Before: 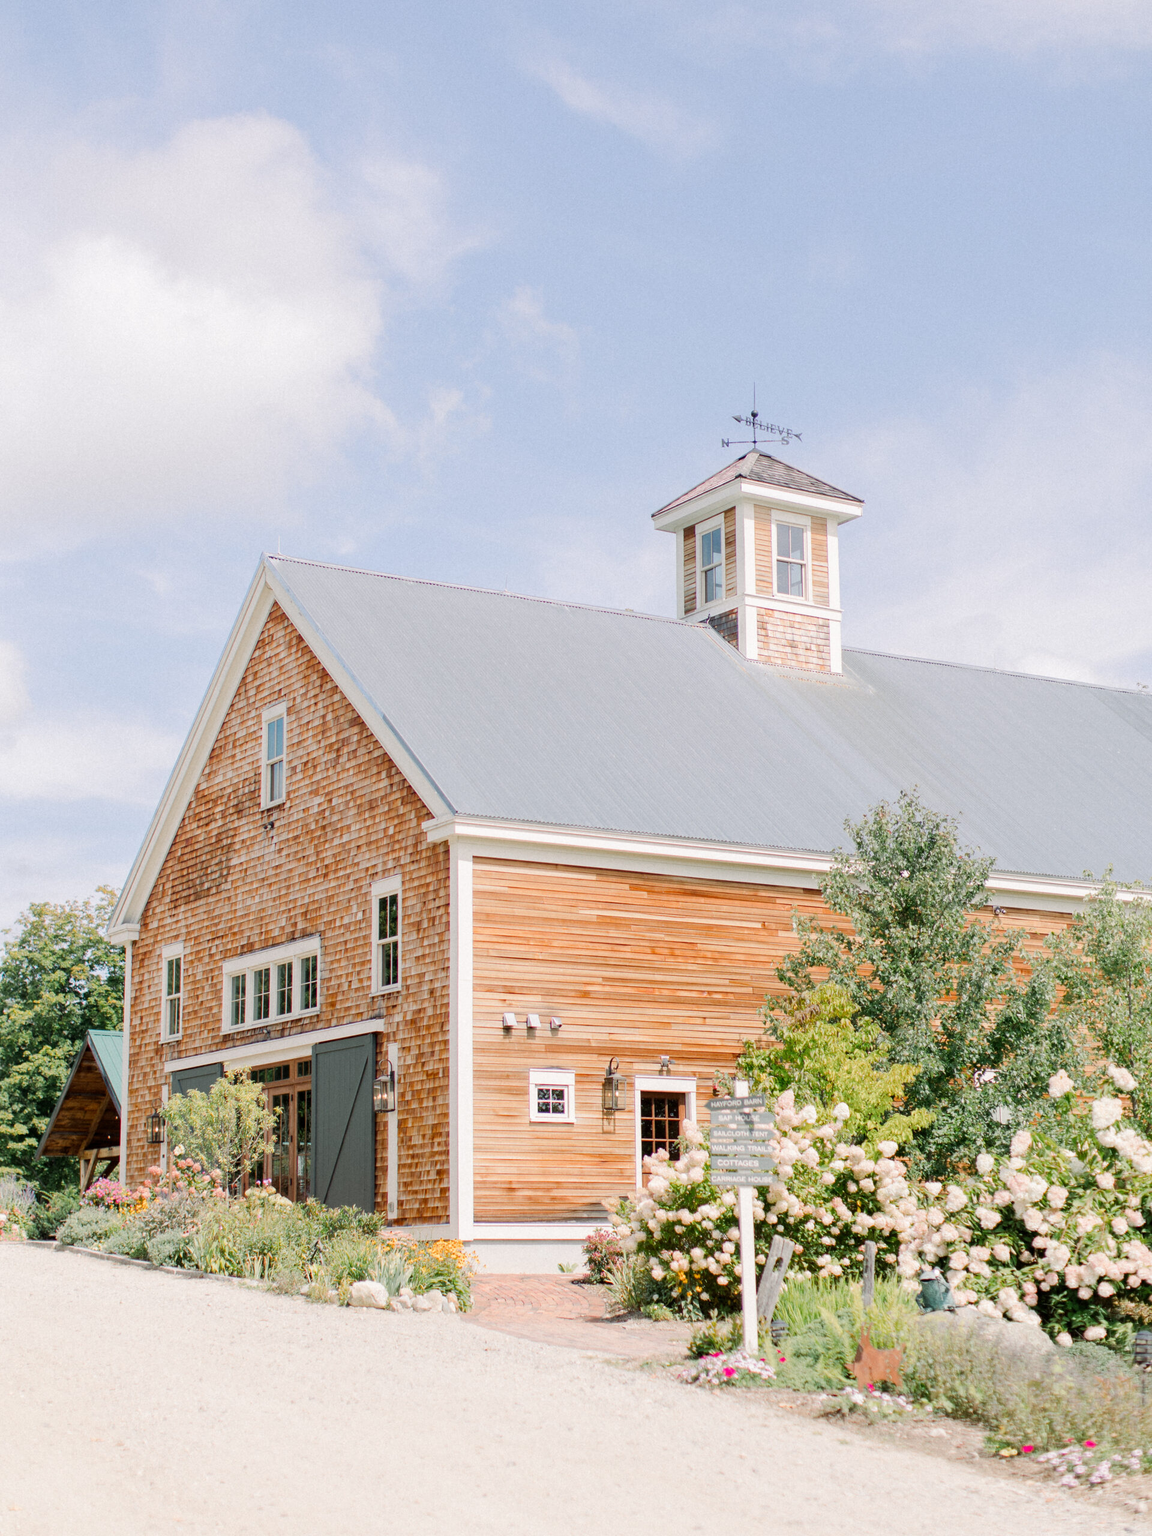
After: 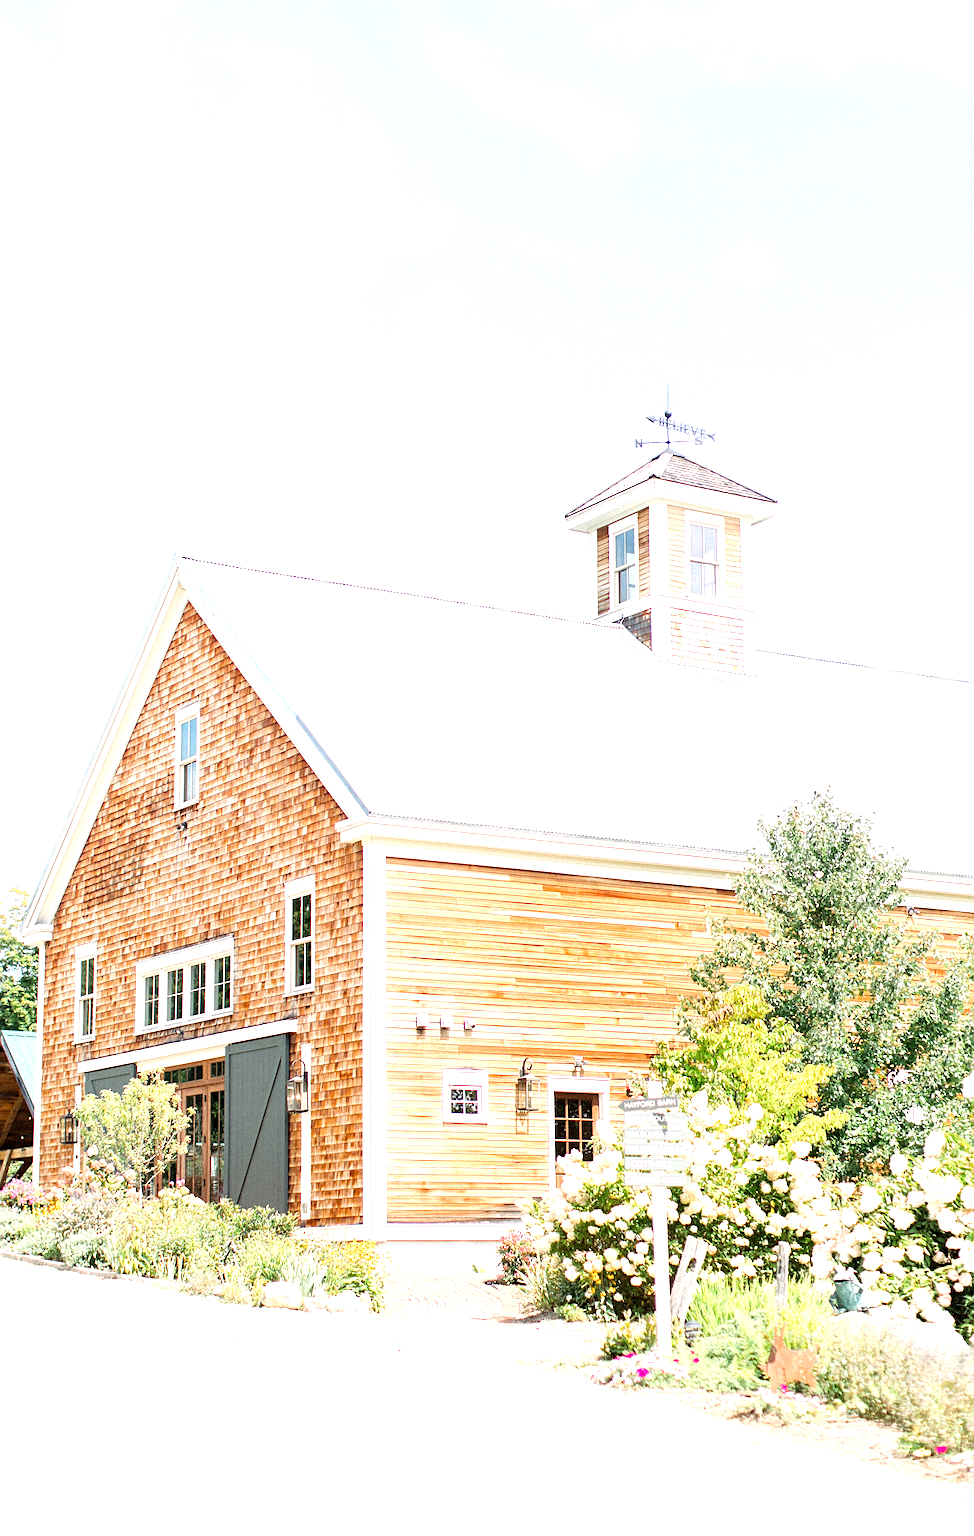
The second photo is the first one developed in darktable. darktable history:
crop: left 7.563%, right 7.82%
exposure: black level correction 0, exposure 1.105 EV, compensate highlight preservation false
sharpen: on, module defaults
